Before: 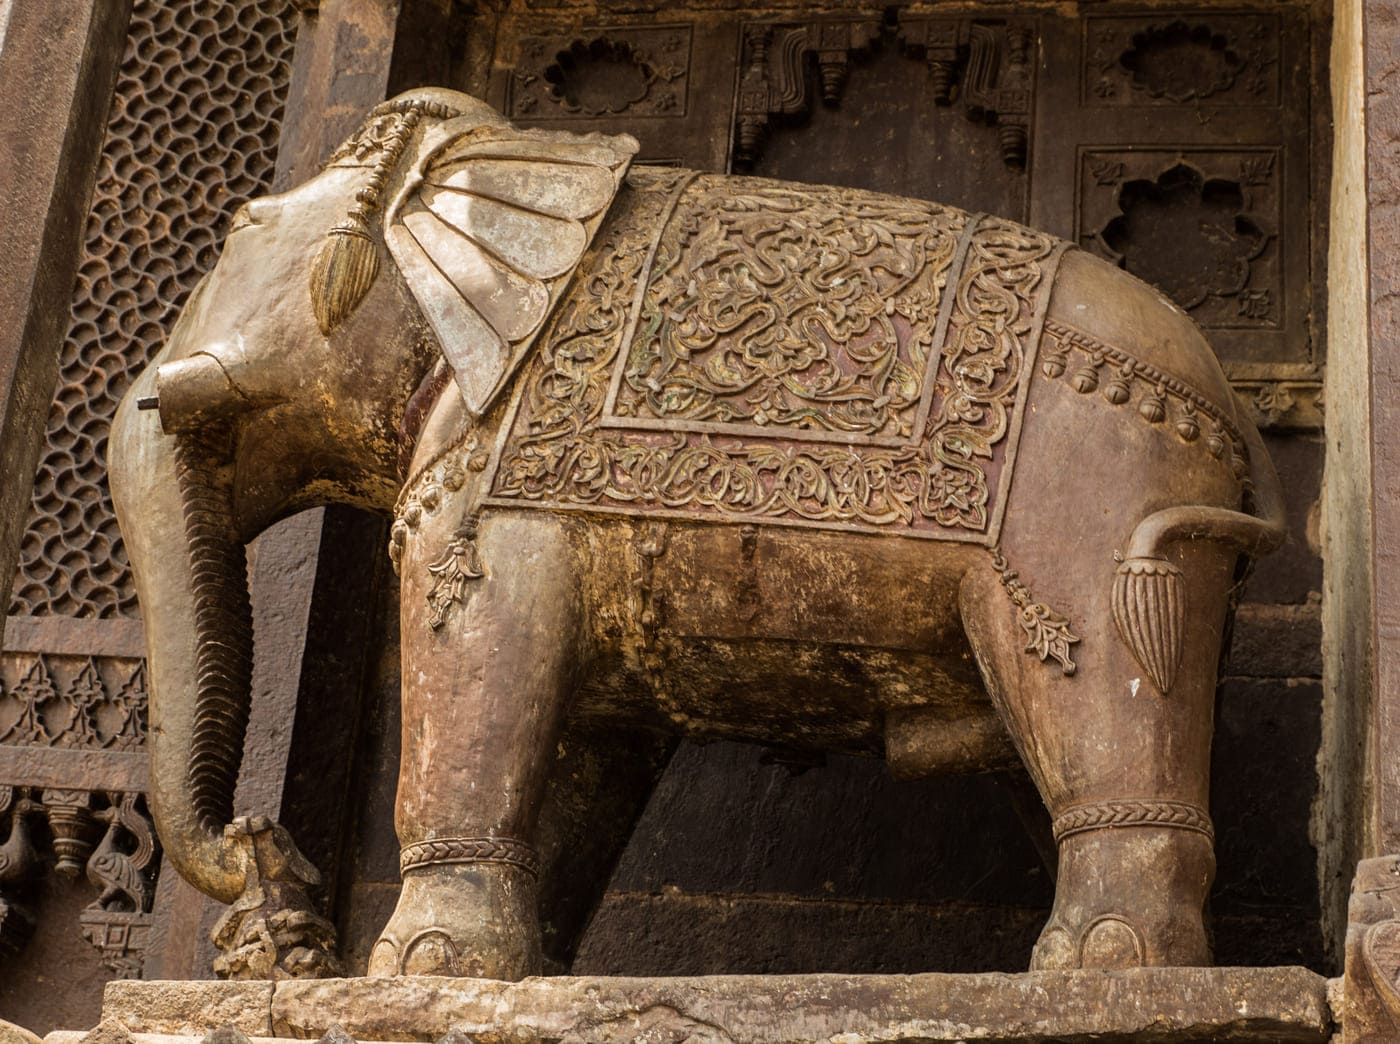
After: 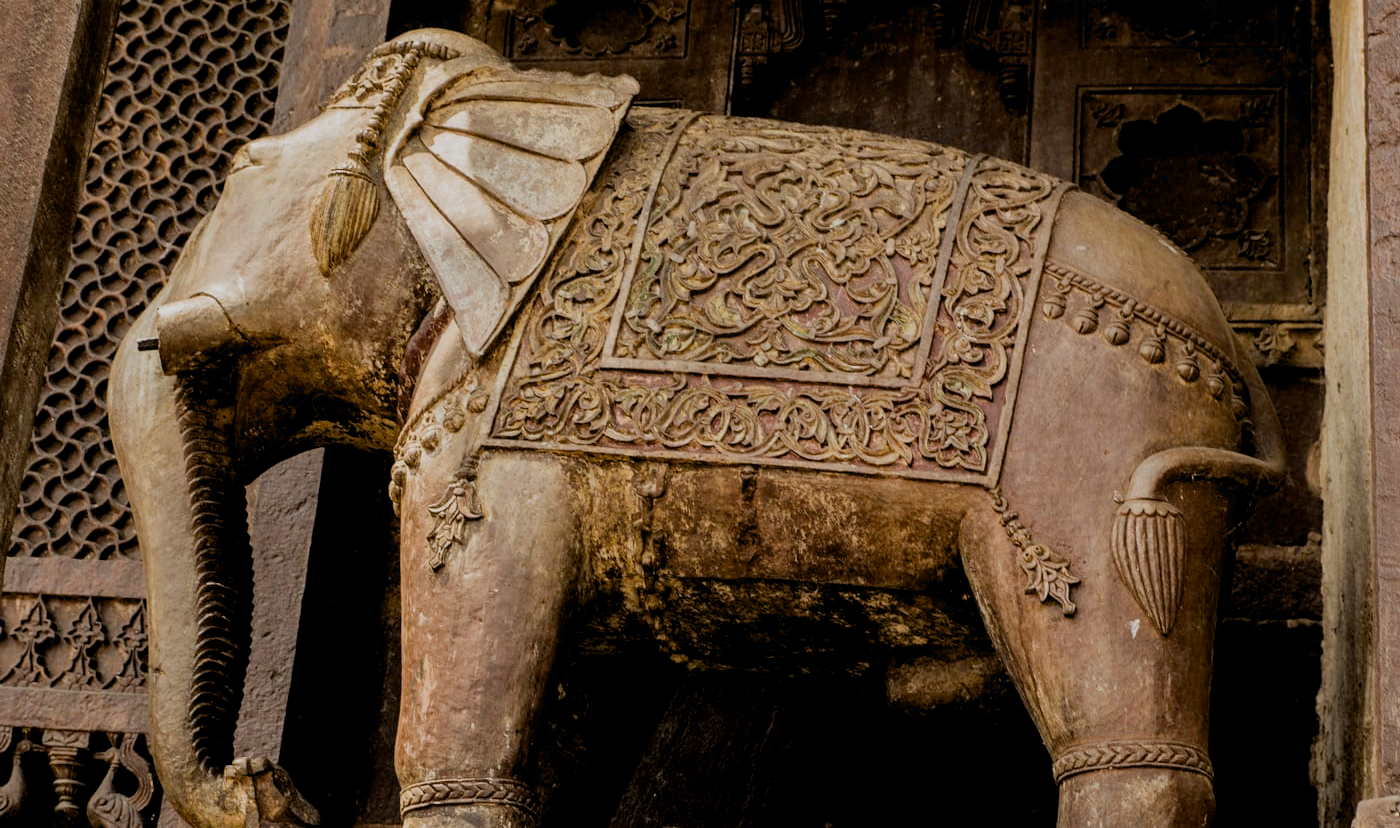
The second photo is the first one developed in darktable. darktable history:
crop and rotate: top 5.667%, bottom 14.937%
exposure: black level correction 0.012, compensate highlight preservation false
filmic rgb: black relative exposure -7.65 EV, white relative exposure 4.56 EV, hardness 3.61
